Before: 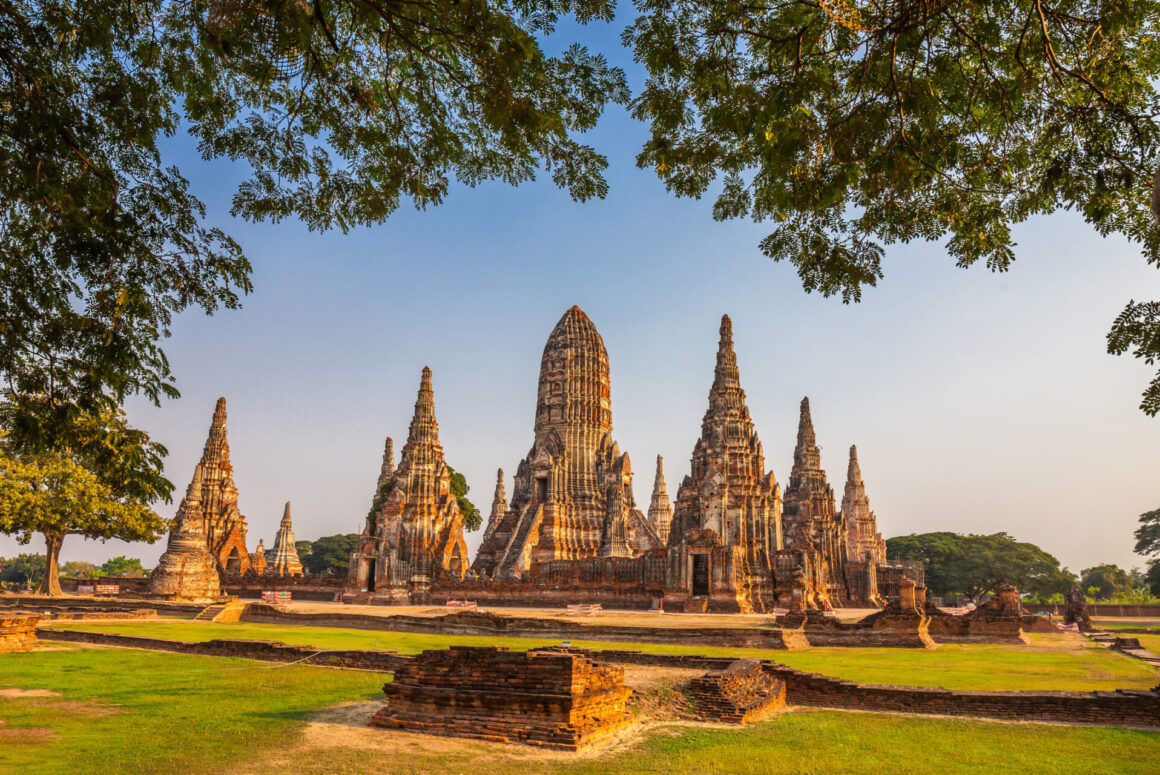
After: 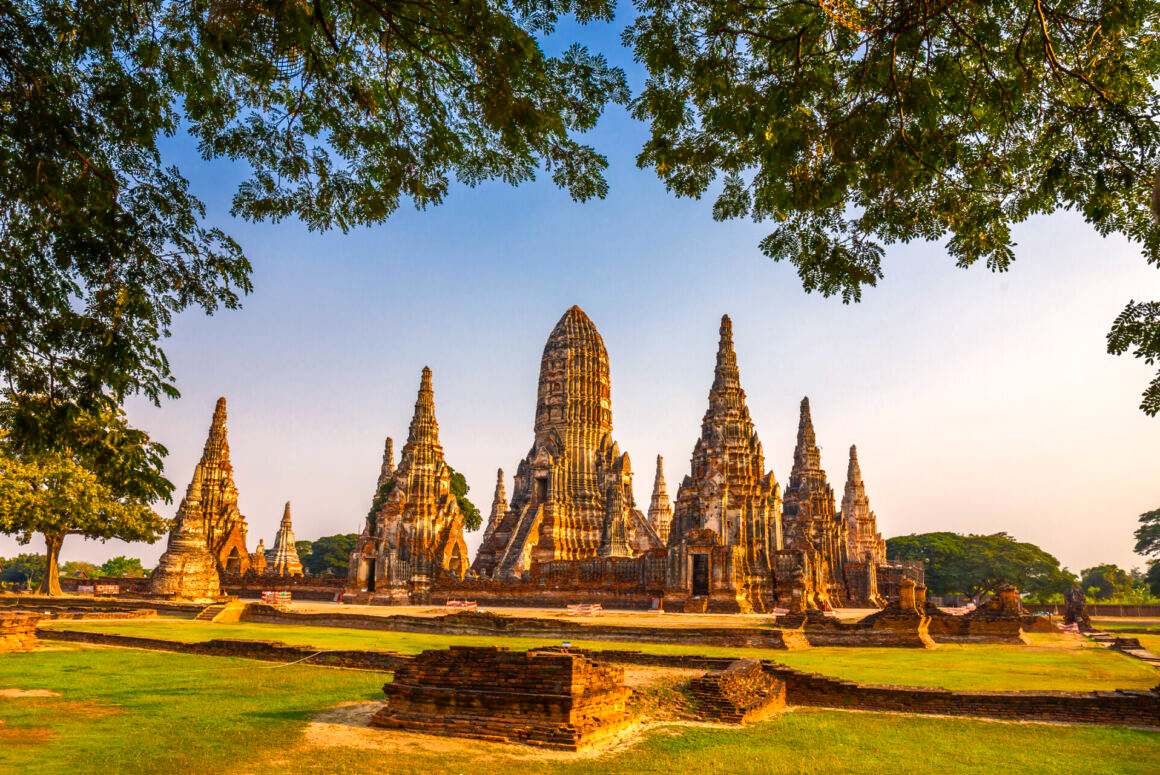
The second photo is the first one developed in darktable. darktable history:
exposure: exposure -0.116 EV, compensate exposure bias true, compensate highlight preservation false
color balance rgb: shadows lift › chroma 4.21%, shadows lift › hue 252.22°, highlights gain › chroma 1.36%, highlights gain › hue 50.24°, perceptual saturation grading › mid-tones 6.33%, perceptual saturation grading › shadows 72.44%, perceptual brilliance grading › highlights 11.59%, contrast 5.05%
